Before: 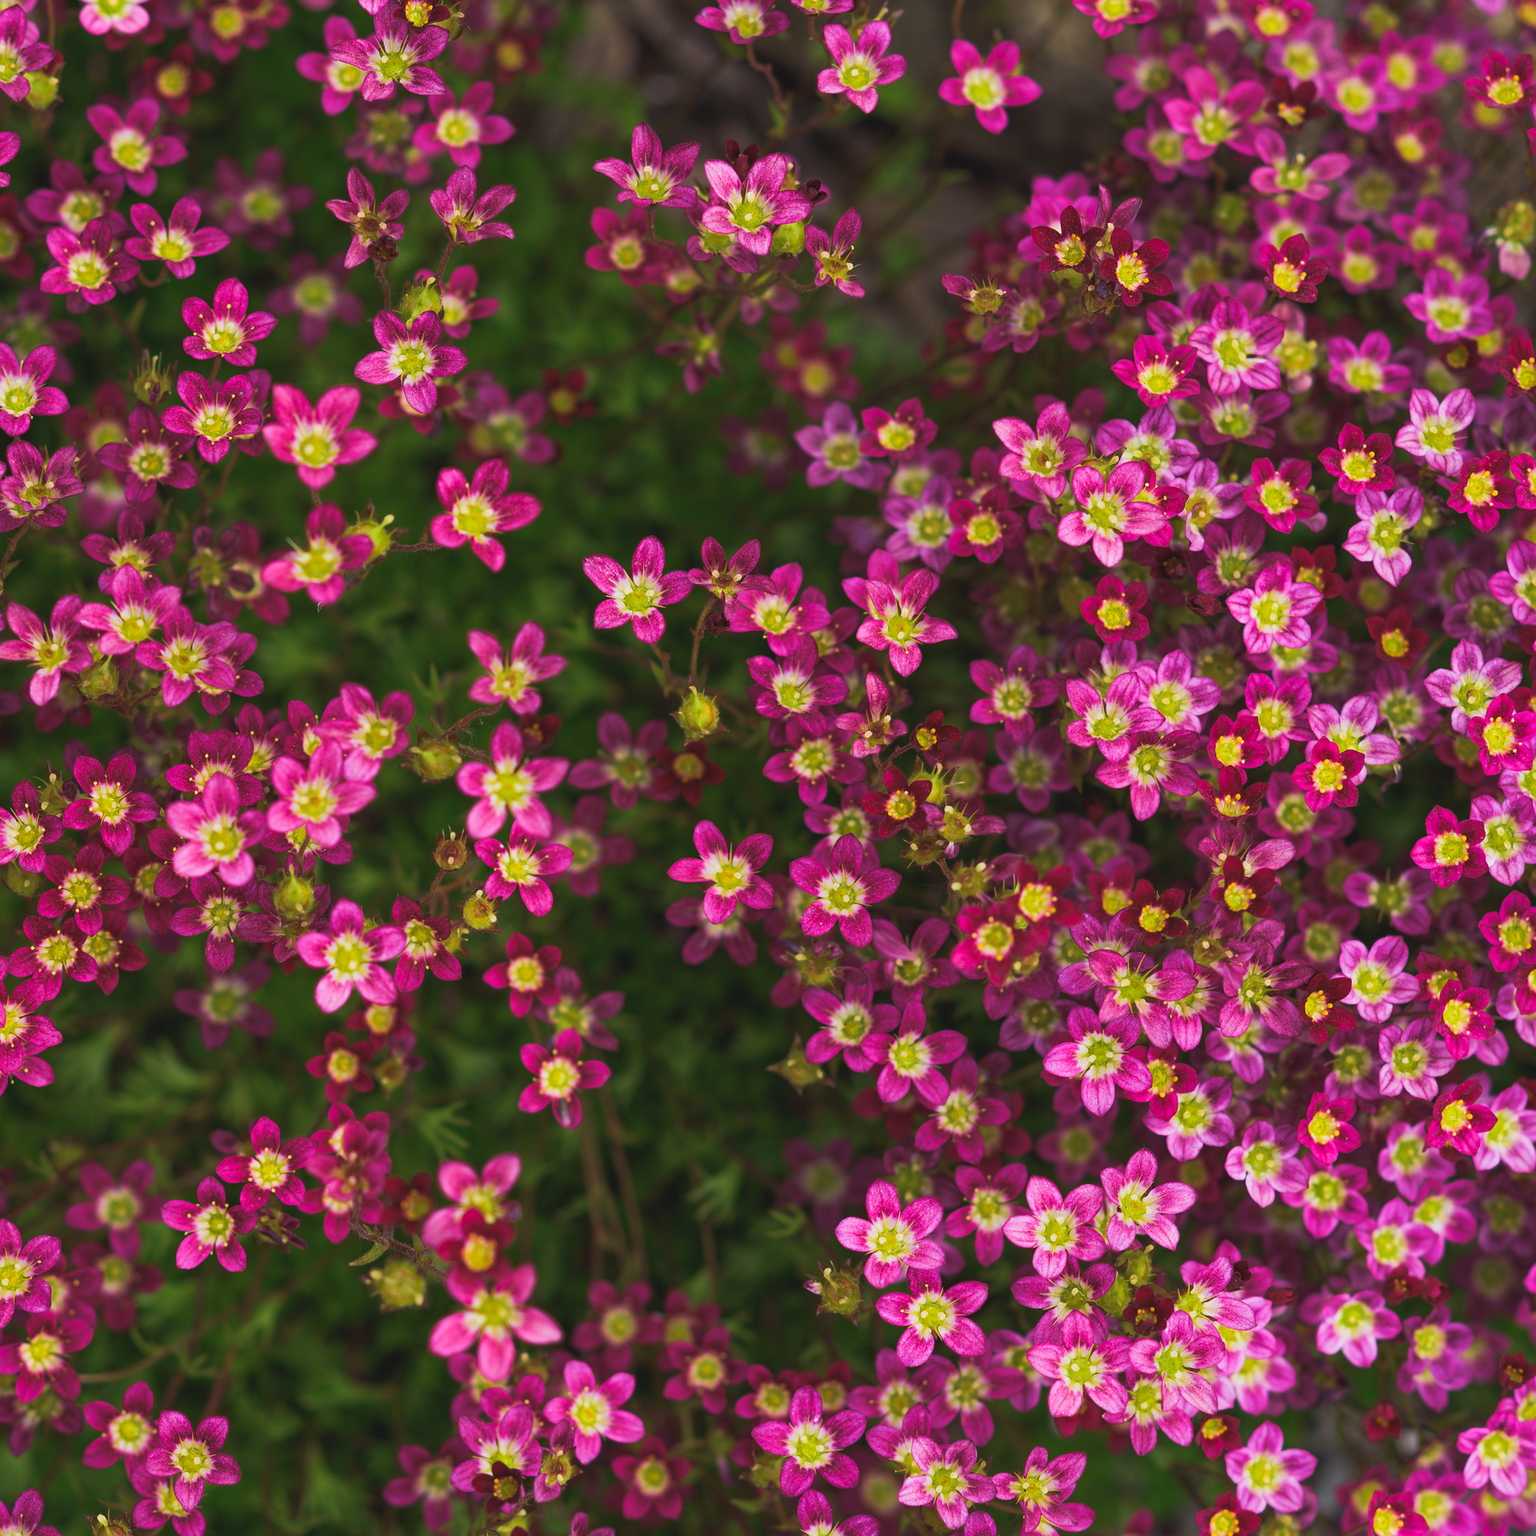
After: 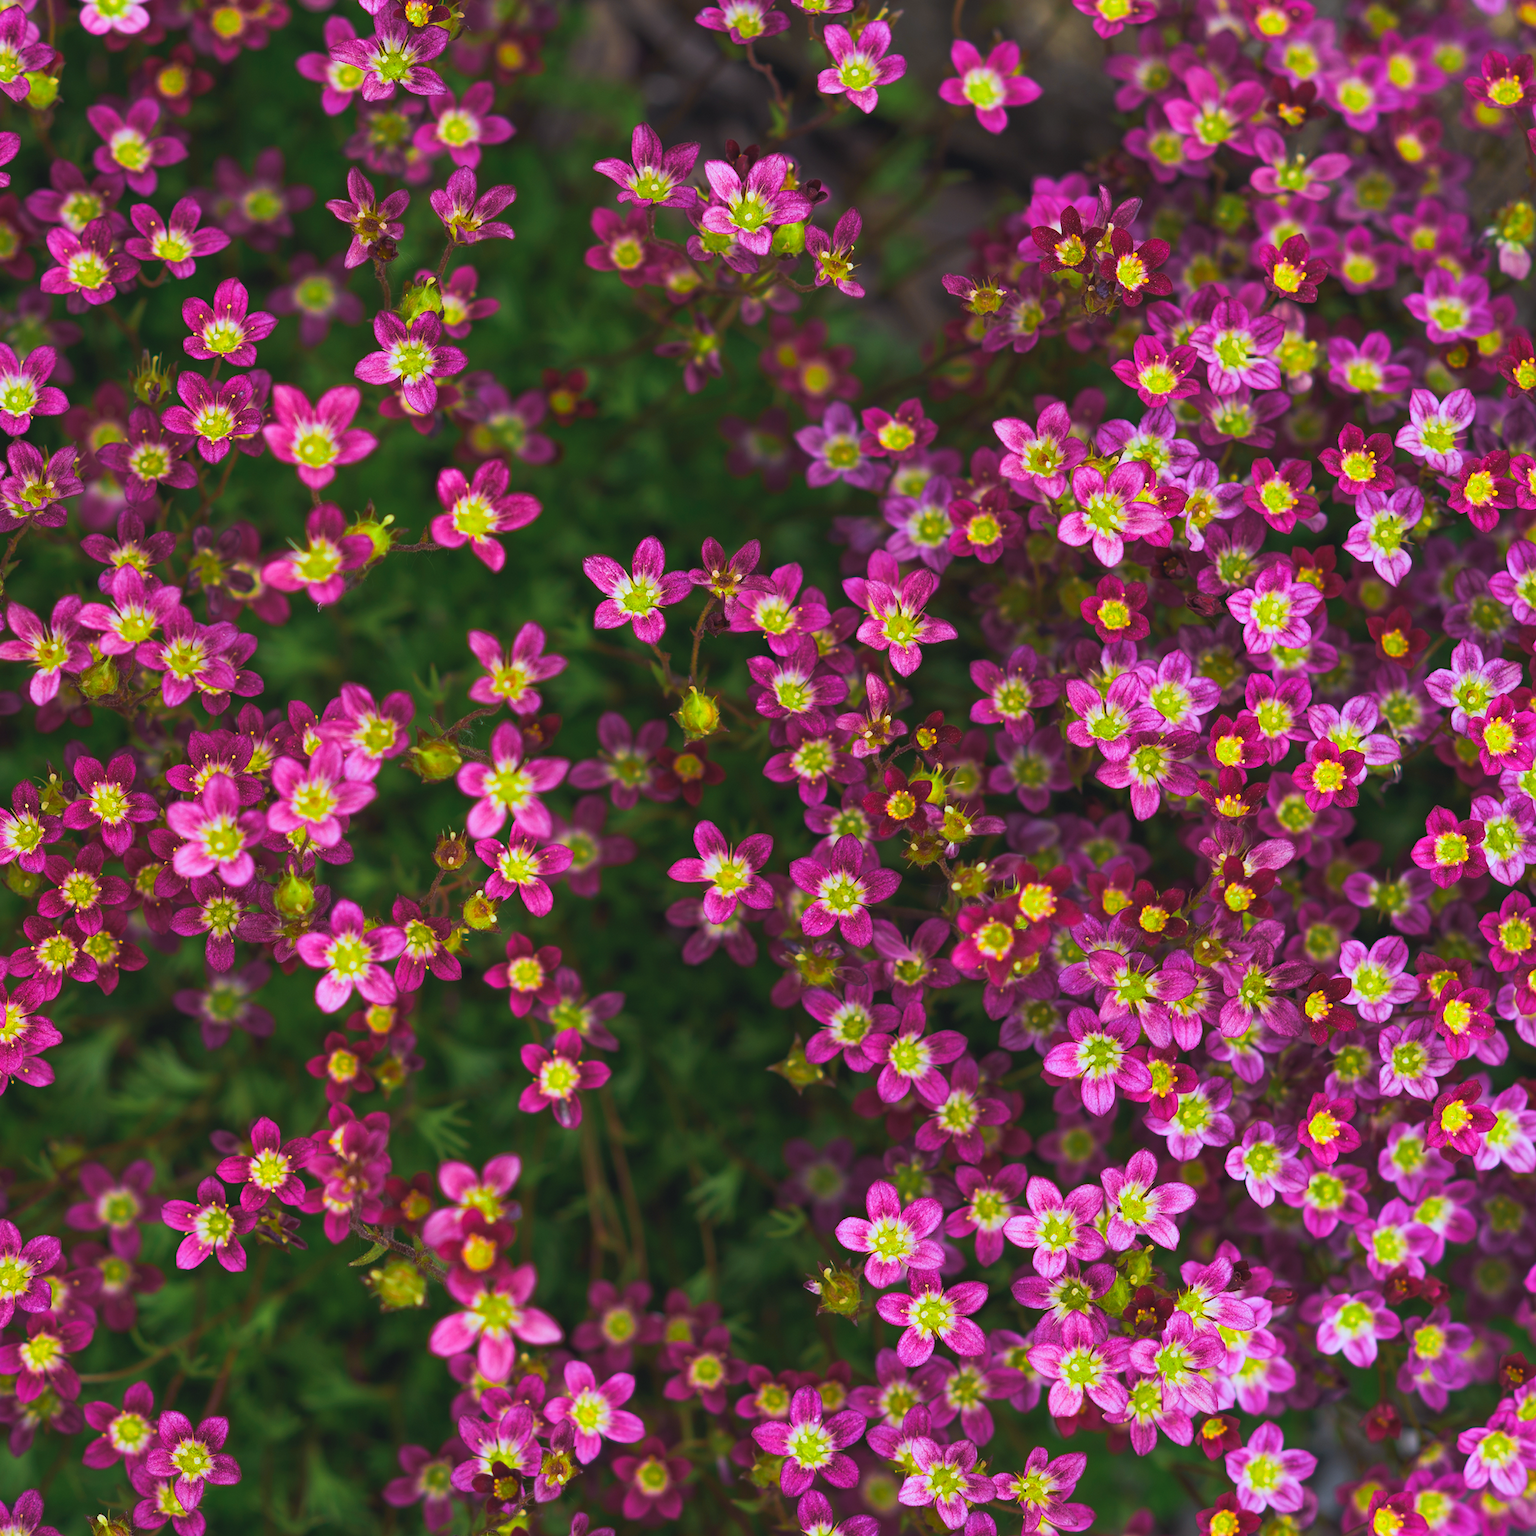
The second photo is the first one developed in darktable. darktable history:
color zones: curves: ch0 [(0.224, 0.526) (0.75, 0.5)]; ch1 [(0.055, 0.526) (0.224, 0.761) (0.377, 0.526) (0.75, 0.5)]
color calibration: x 0.37, y 0.377, temperature 4289.93 K
